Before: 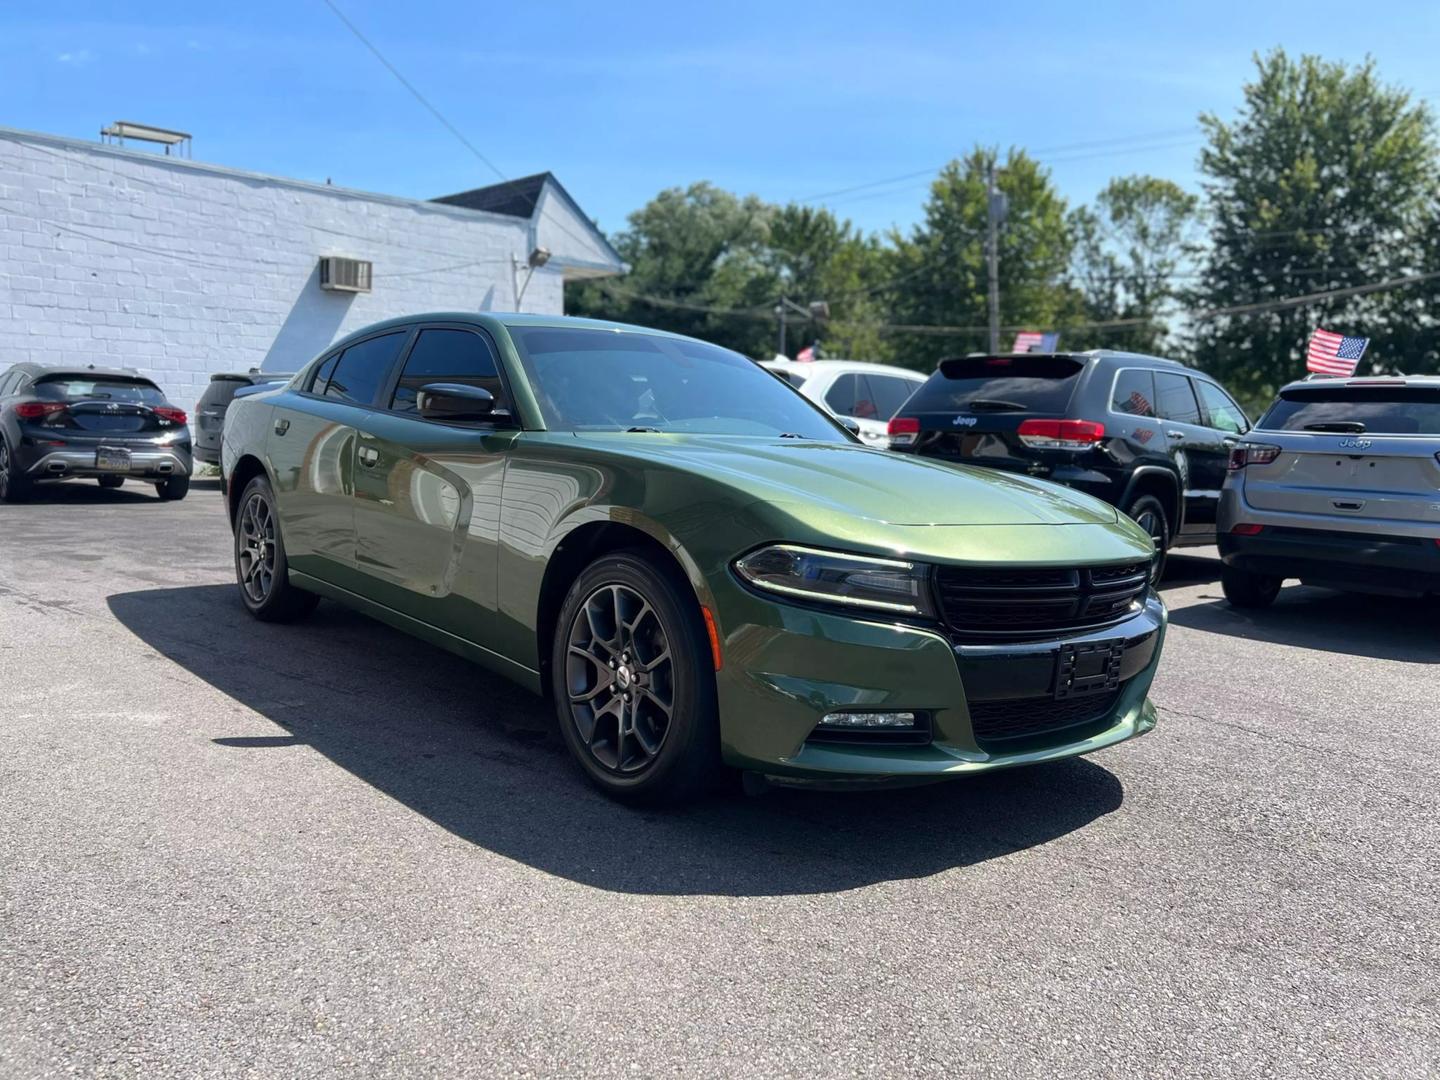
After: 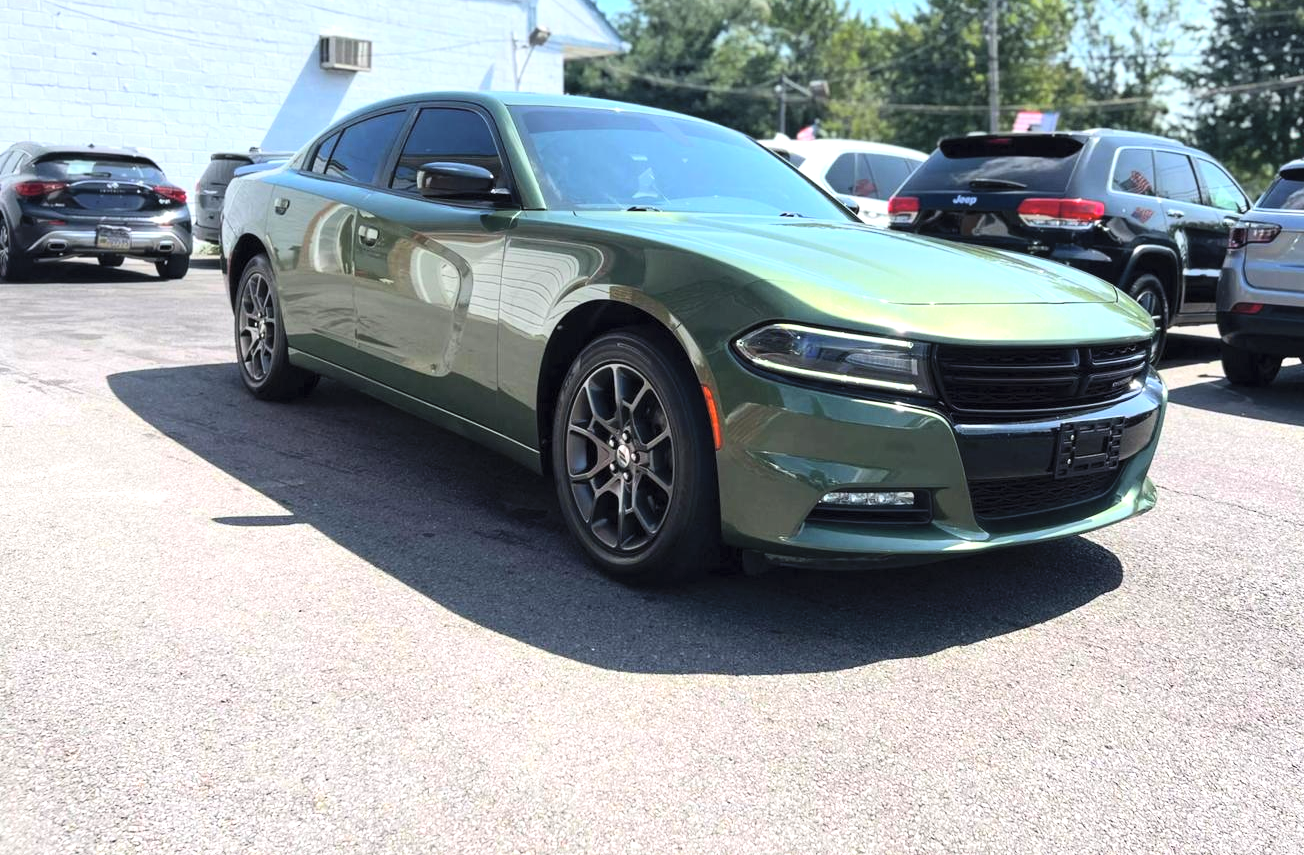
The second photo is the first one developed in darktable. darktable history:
tone equalizer: -8 EV -0.745 EV, -7 EV -0.719 EV, -6 EV -0.627 EV, -5 EV -0.381 EV, -3 EV 0.404 EV, -2 EV 0.6 EV, -1 EV 0.682 EV, +0 EV 0.721 EV, edges refinement/feathering 500, mask exposure compensation -1.57 EV, preserve details no
contrast brightness saturation: contrast 0.101, brightness 0.316, saturation 0.142
crop: top 20.478%, right 9.424%, bottom 0.303%
